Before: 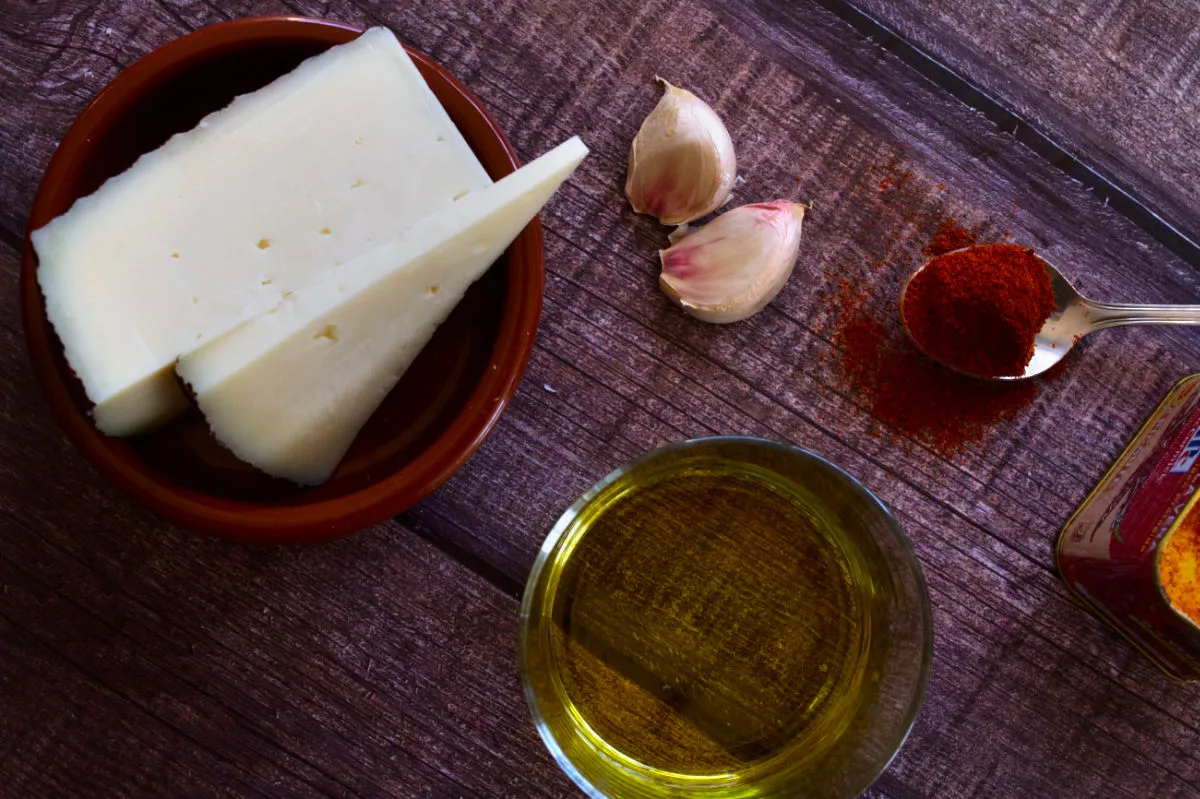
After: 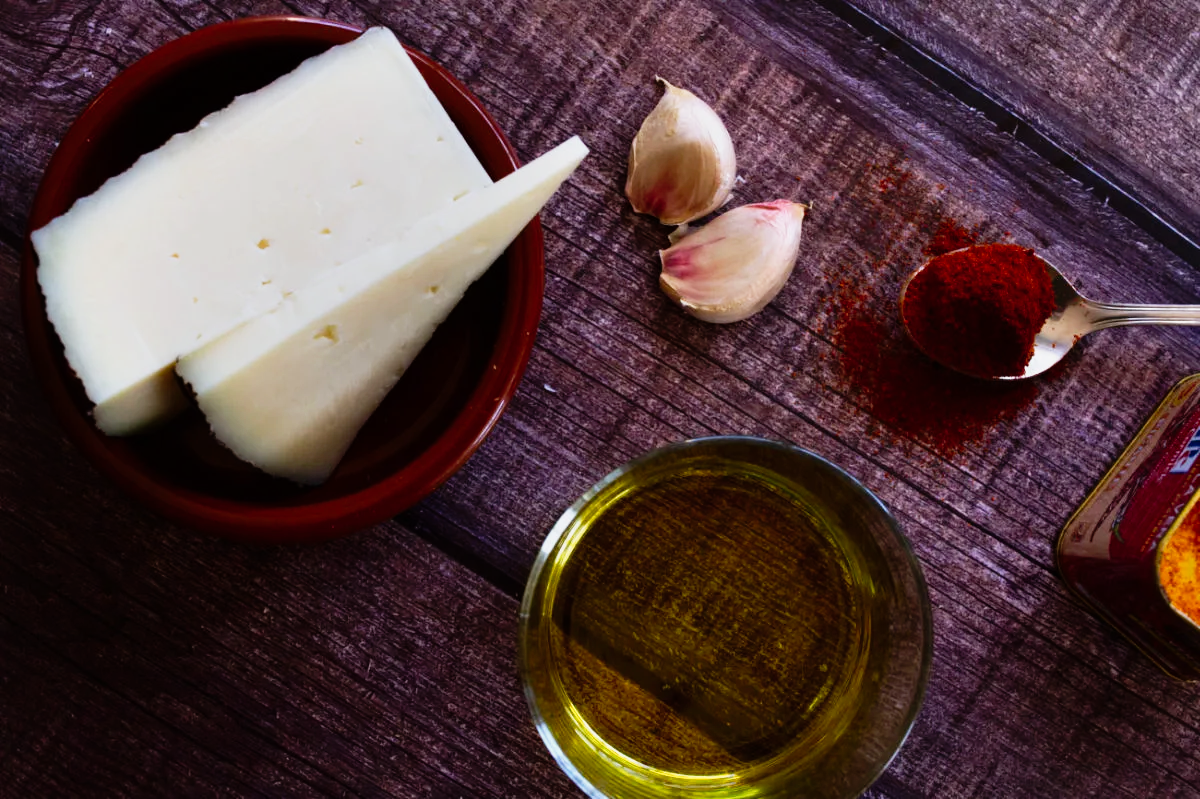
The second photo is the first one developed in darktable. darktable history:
tone curve: curves: ch0 [(0, 0) (0.128, 0.068) (0.292, 0.274) (0.46, 0.482) (0.653, 0.717) (0.819, 0.869) (0.998, 0.969)]; ch1 [(0, 0) (0.384, 0.365) (0.463, 0.45) (0.486, 0.486) (0.503, 0.504) (0.517, 0.517) (0.549, 0.572) (0.583, 0.615) (0.672, 0.699) (0.774, 0.817) (1, 1)]; ch2 [(0, 0) (0.374, 0.344) (0.446, 0.443) (0.494, 0.5) (0.527, 0.529) (0.565, 0.591) (0.644, 0.682) (1, 1)], preserve colors none
contrast brightness saturation: saturation -0.07
